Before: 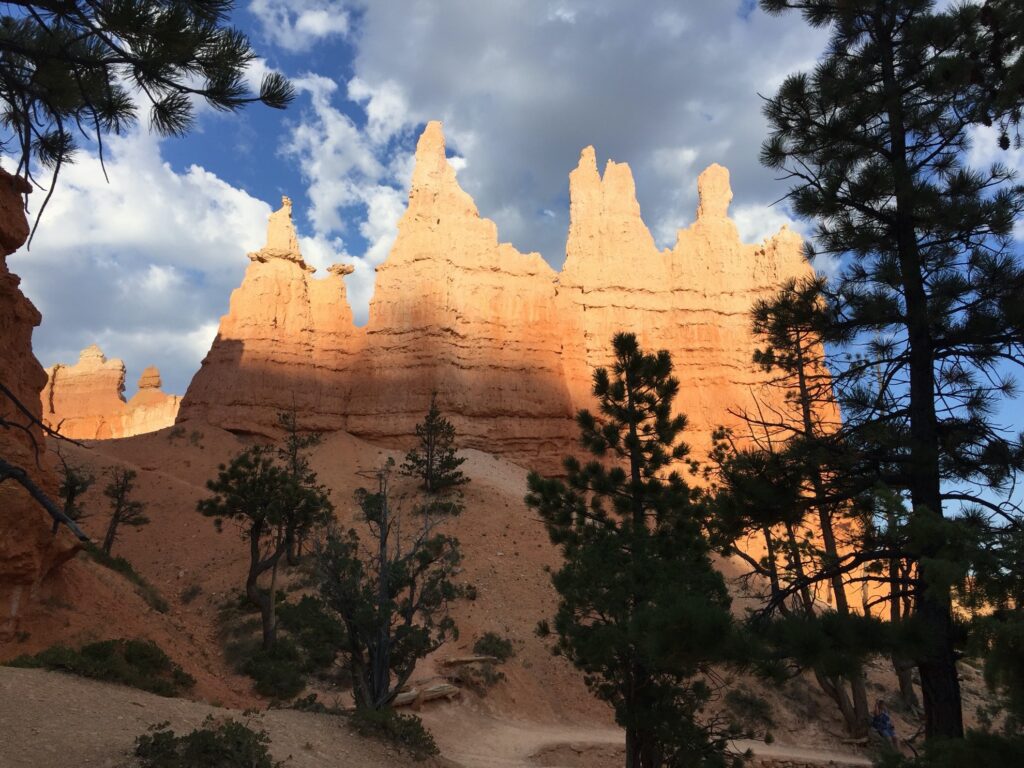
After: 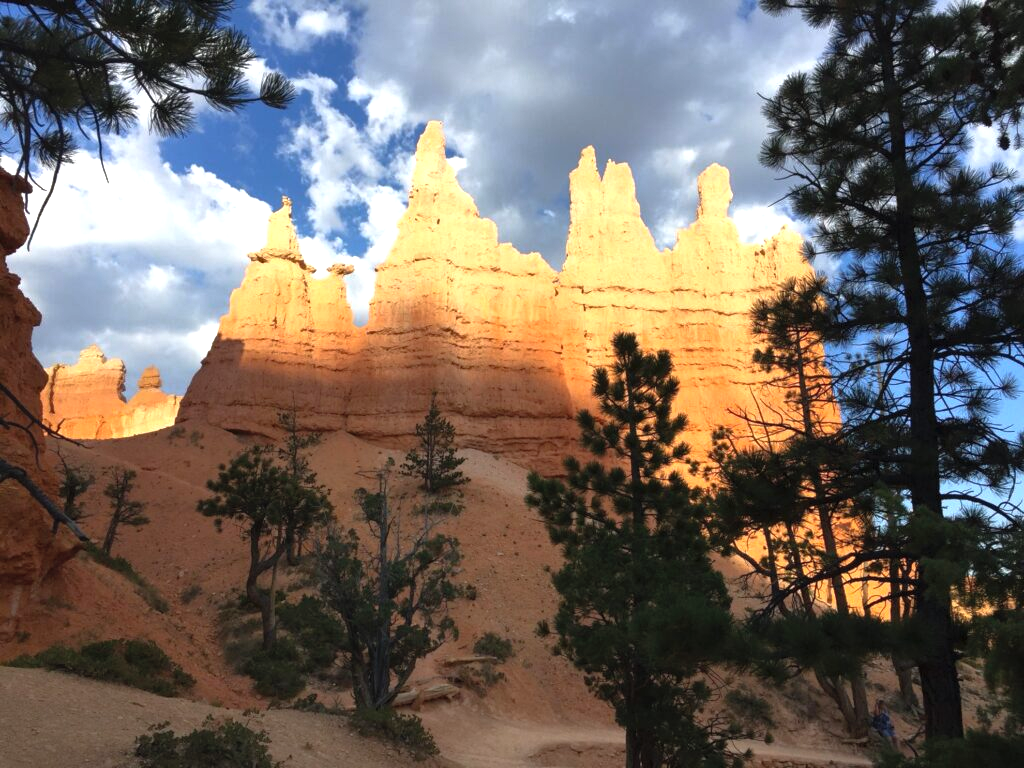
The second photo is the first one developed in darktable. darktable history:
tone equalizer: -8 EV 0.001 EV, -7 EV -0.002 EV, -6 EV 0.003 EV, -5 EV -0.029 EV, -4 EV -0.12 EV, -3 EV -0.19 EV, -2 EV 0.239 EV, -1 EV 0.713 EV, +0 EV 0.517 EV, edges refinement/feathering 500, mask exposure compensation -1.57 EV, preserve details no
contrast brightness saturation: brightness 0.088, saturation 0.195
